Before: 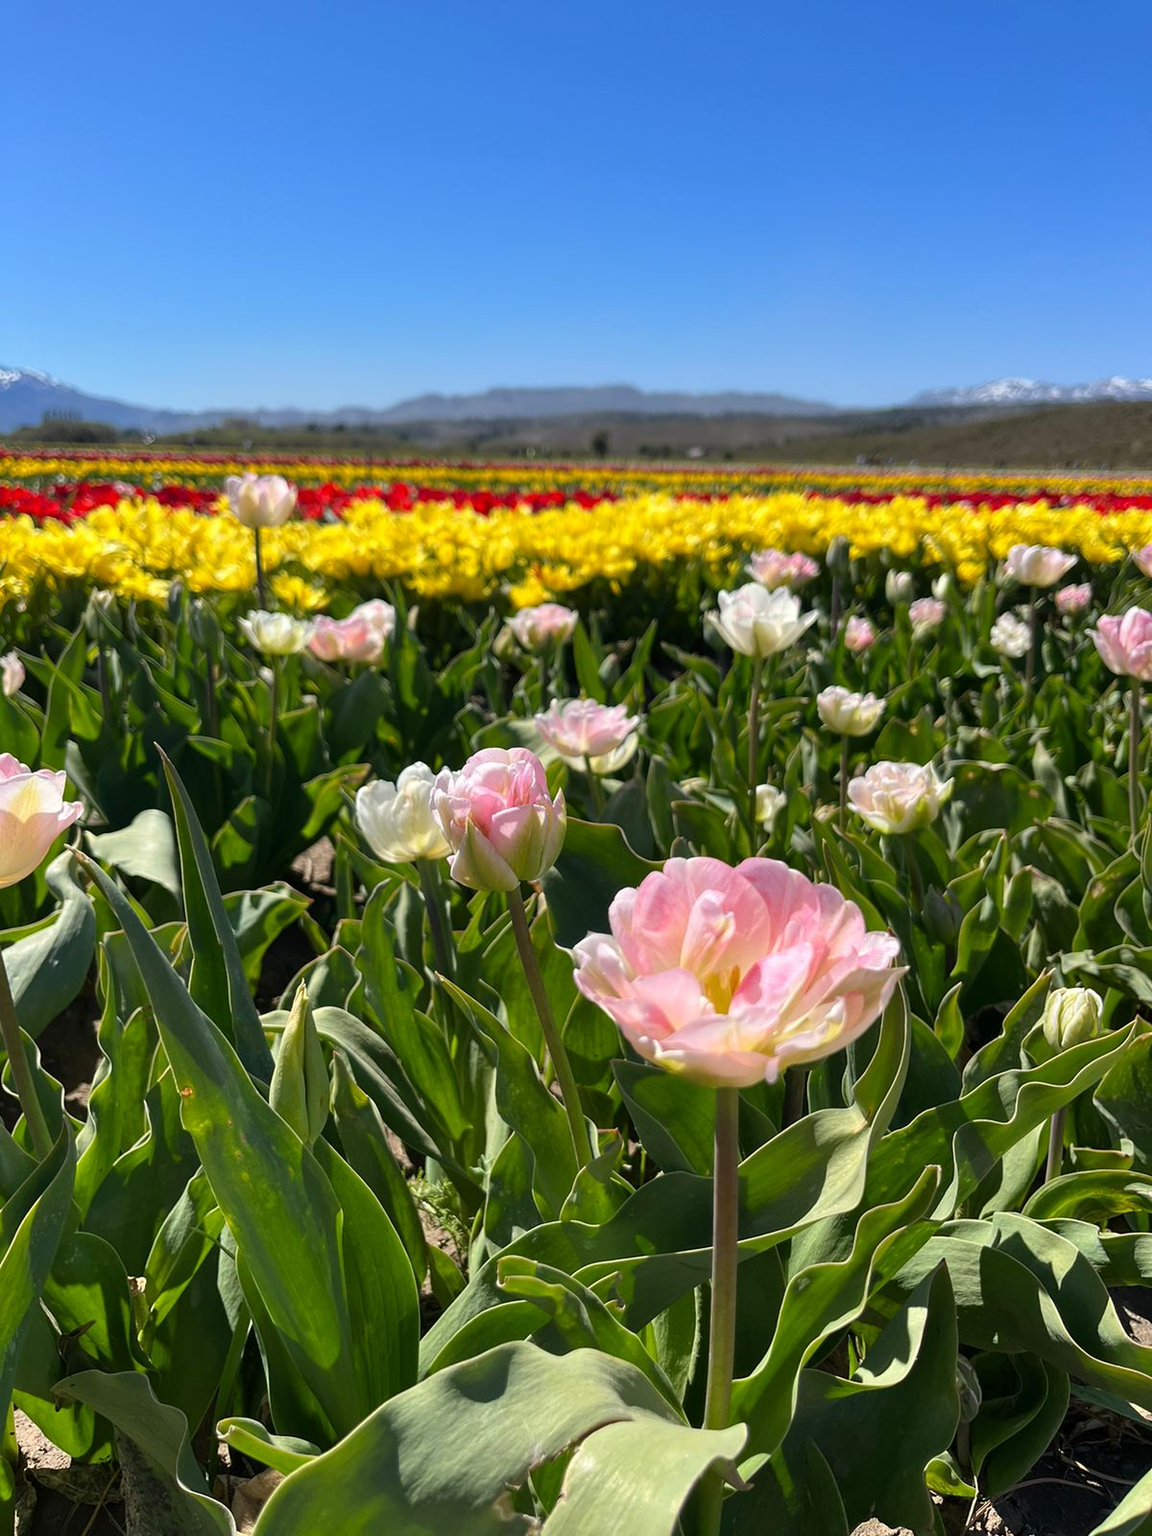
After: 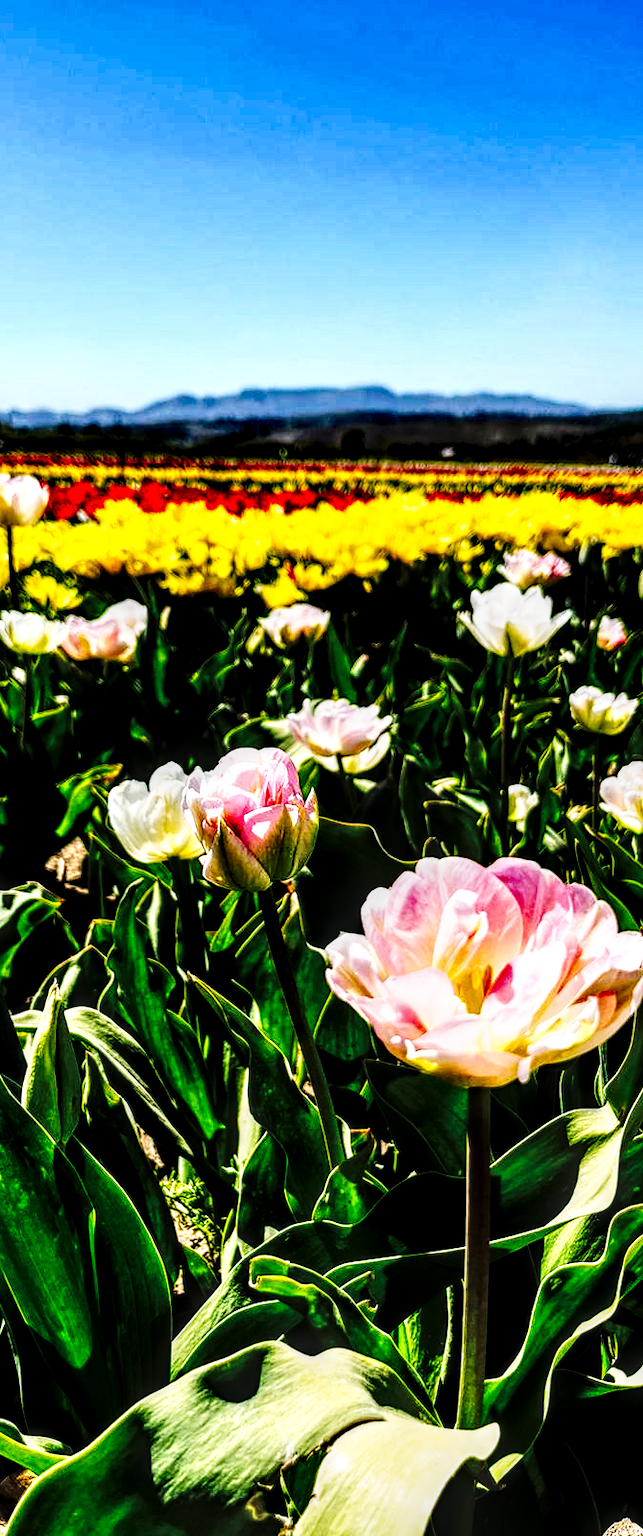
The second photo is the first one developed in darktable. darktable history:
local contrast: highlights 20%, detail 198%
crop: left 21.551%, right 22.565%
base curve: curves: ch0 [(0, 0) (0.073, 0.04) (0.157, 0.139) (0.492, 0.492) (0.758, 0.758) (1, 1)], preserve colors none
tone curve: curves: ch0 [(0, 0) (0.003, 0.004) (0.011, 0.006) (0.025, 0.008) (0.044, 0.012) (0.069, 0.017) (0.1, 0.021) (0.136, 0.029) (0.177, 0.043) (0.224, 0.062) (0.277, 0.108) (0.335, 0.166) (0.399, 0.301) (0.468, 0.467) (0.543, 0.64) (0.623, 0.803) (0.709, 0.908) (0.801, 0.969) (0.898, 0.988) (1, 1)], preserve colors none
